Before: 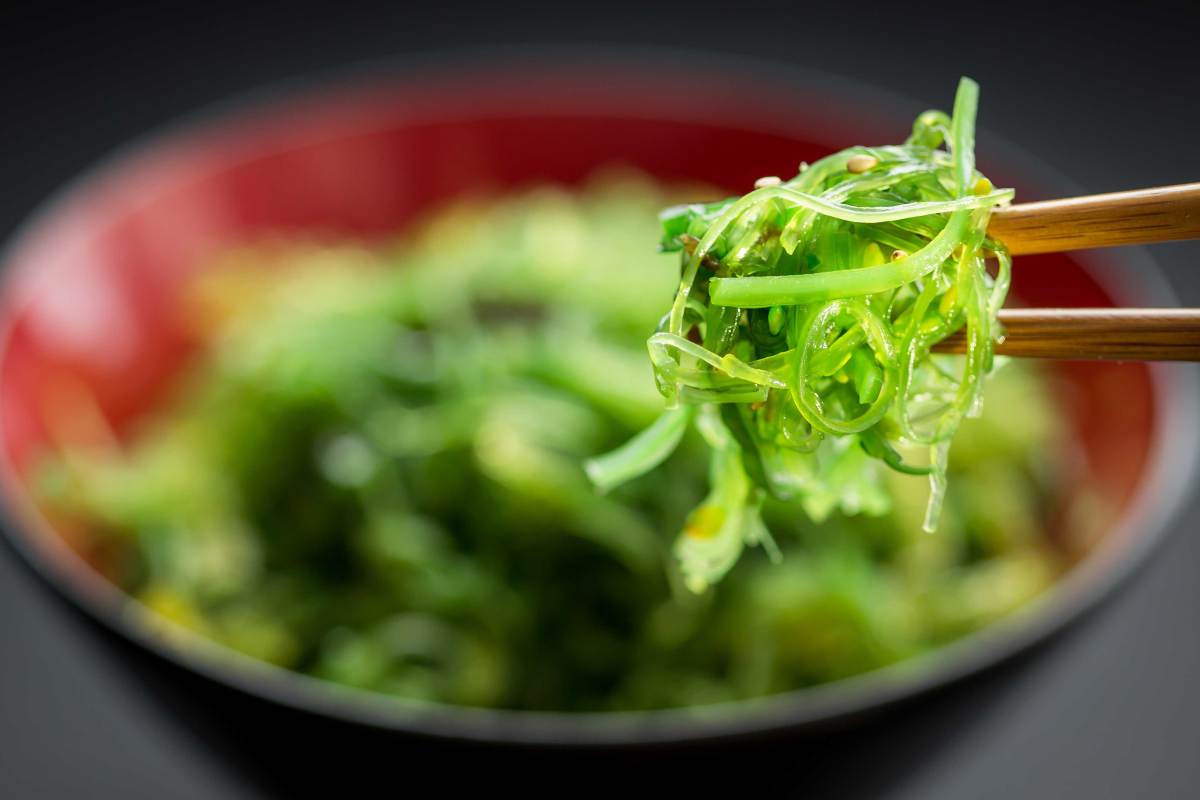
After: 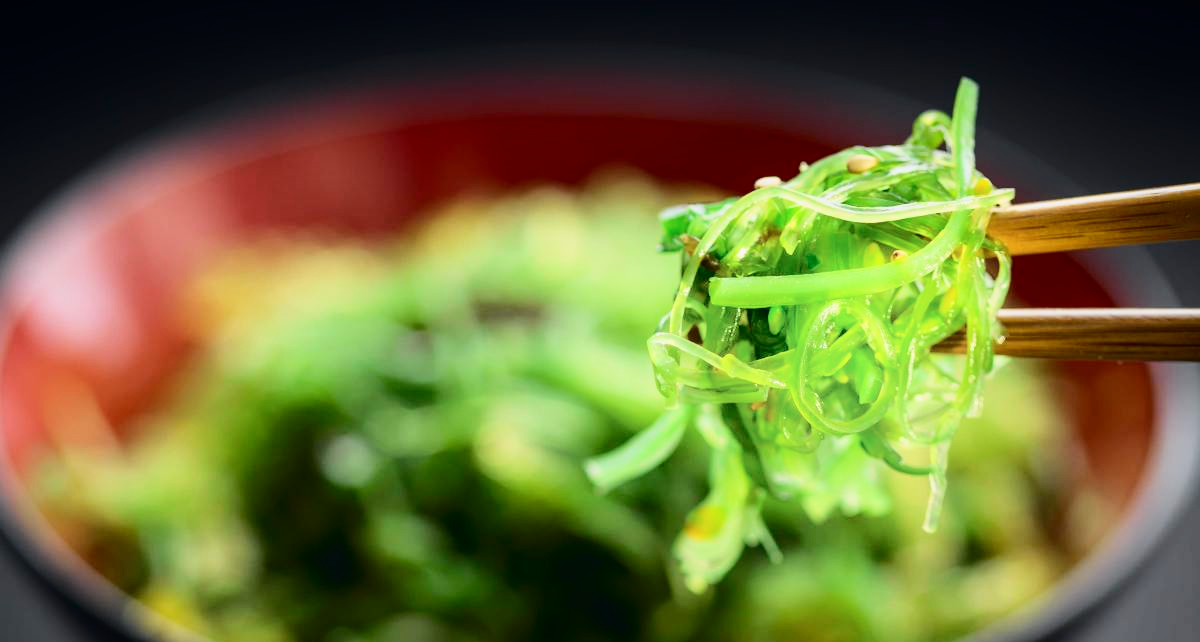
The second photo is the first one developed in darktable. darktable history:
crop: bottom 19.644%
tone curve: curves: ch0 [(0, 0.023) (0.104, 0.058) (0.21, 0.162) (0.469, 0.524) (0.579, 0.65) (0.725, 0.8) (0.858, 0.903) (1, 0.974)]; ch1 [(0, 0) (0.414, 0.395) (0.447, 0.447) (0.502, 0.501) (0.521, 0.512) (0.57, 0.563) (0.618, 0.61) (0.654, 0.642) (1, 1)]; ch2 [(0, 0) (0.356, 0.408) (0.437, 0.453) (0.492, 0.485) (0.524, 0.508) (0.566, 0.567) (0.595, 0.604) (1, 1)], color space Lab, independent channels, preserve colors none
shadows and highlights: shadows -54.3, highlights 86.09, soften with gaussian
